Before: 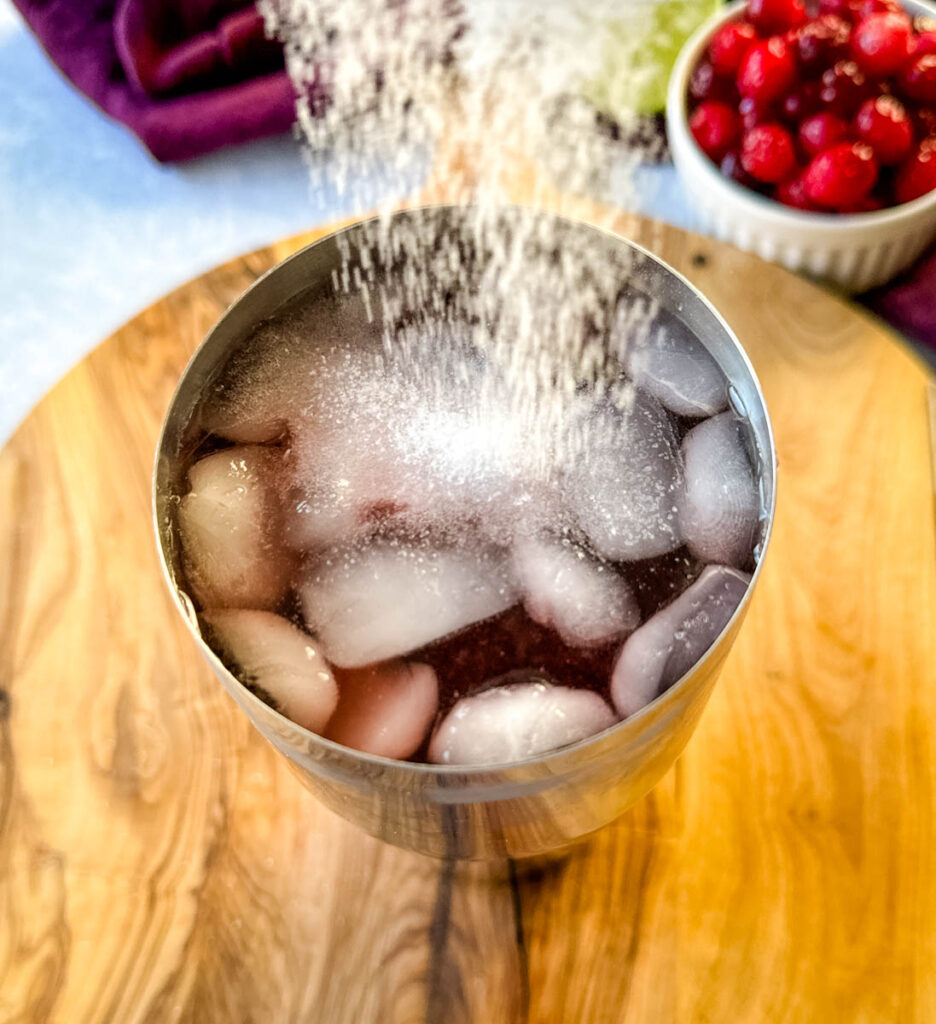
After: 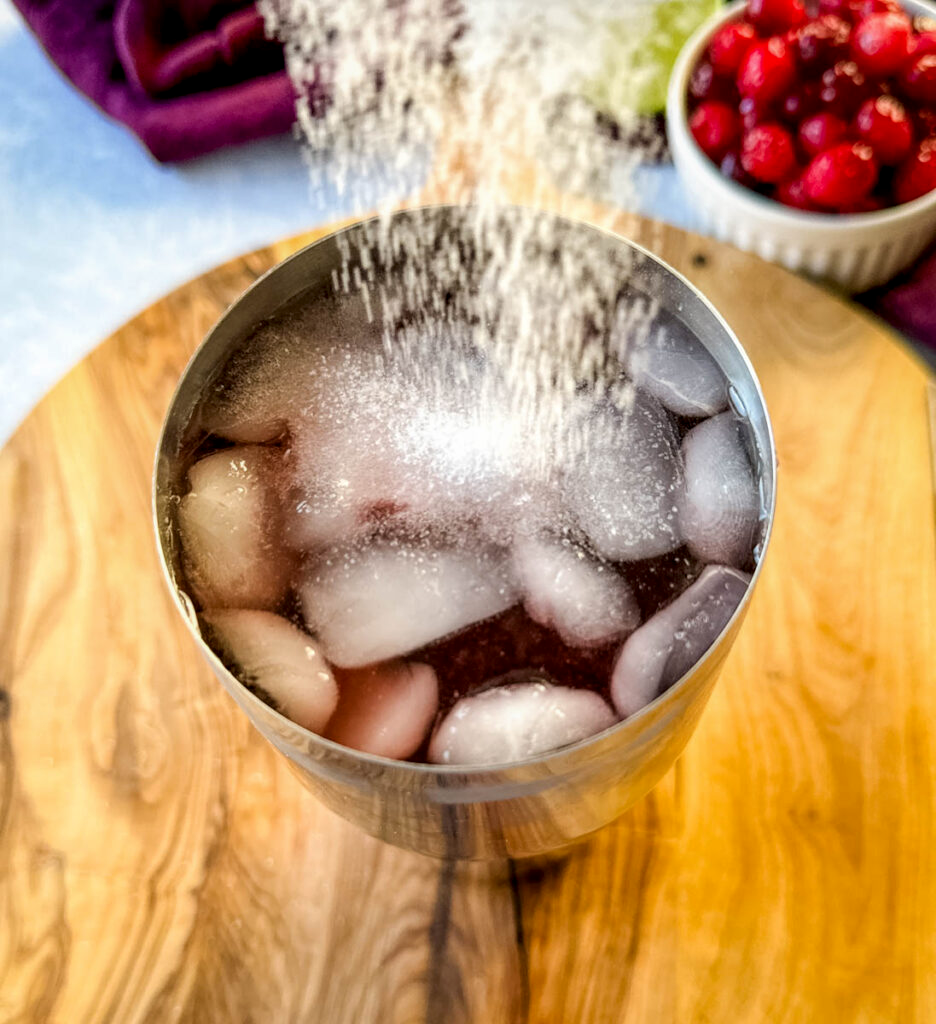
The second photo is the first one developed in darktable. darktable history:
local contrast: highlights 61%, shadows 114%, detail 107%, midtone range 0.525
